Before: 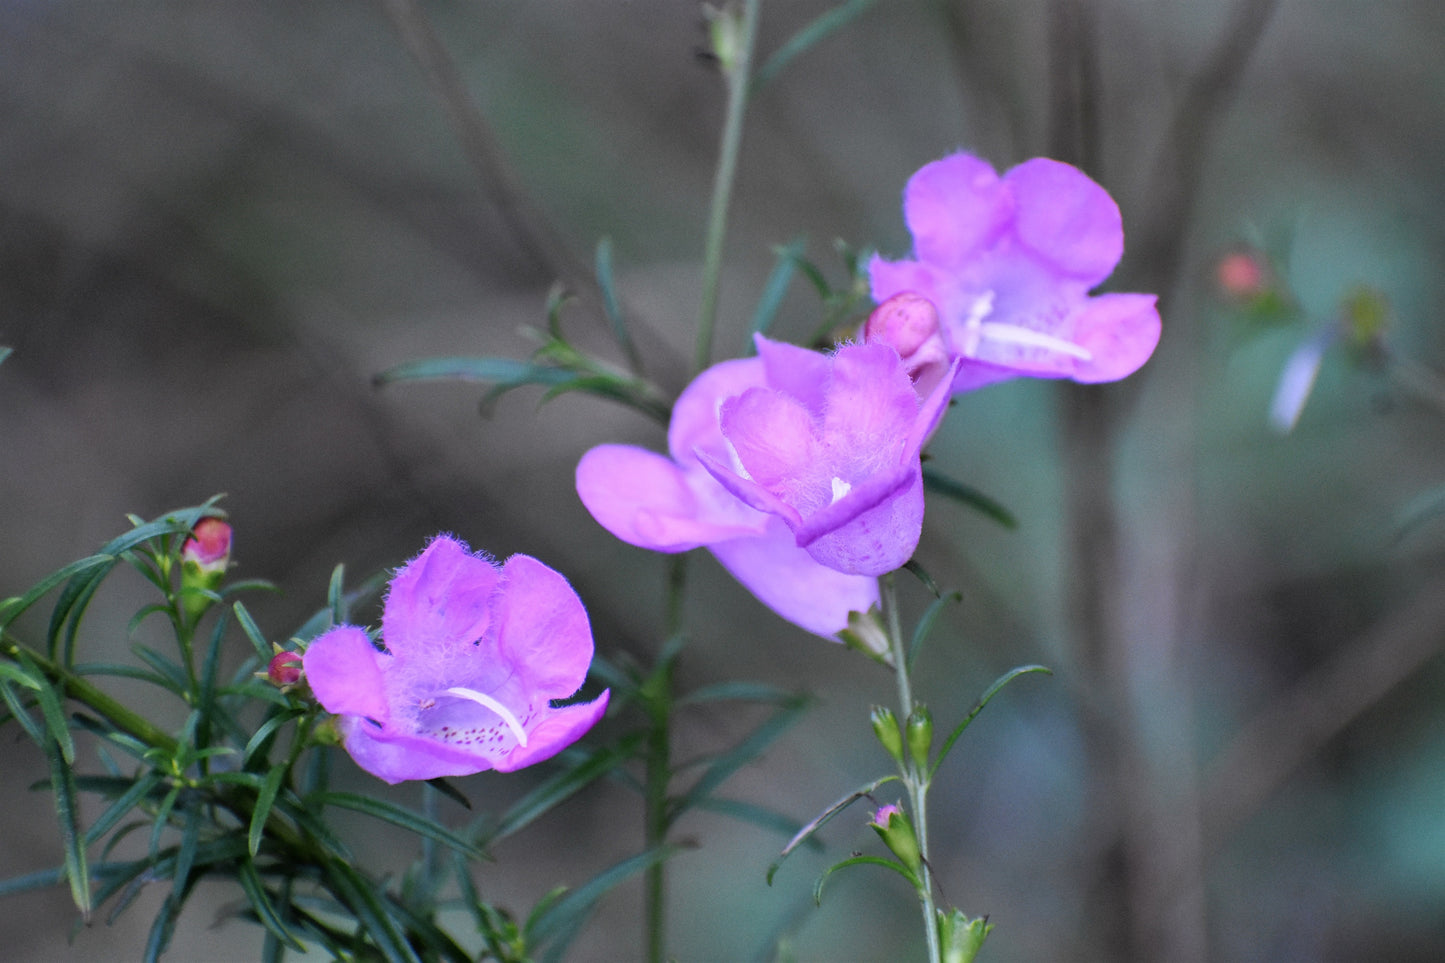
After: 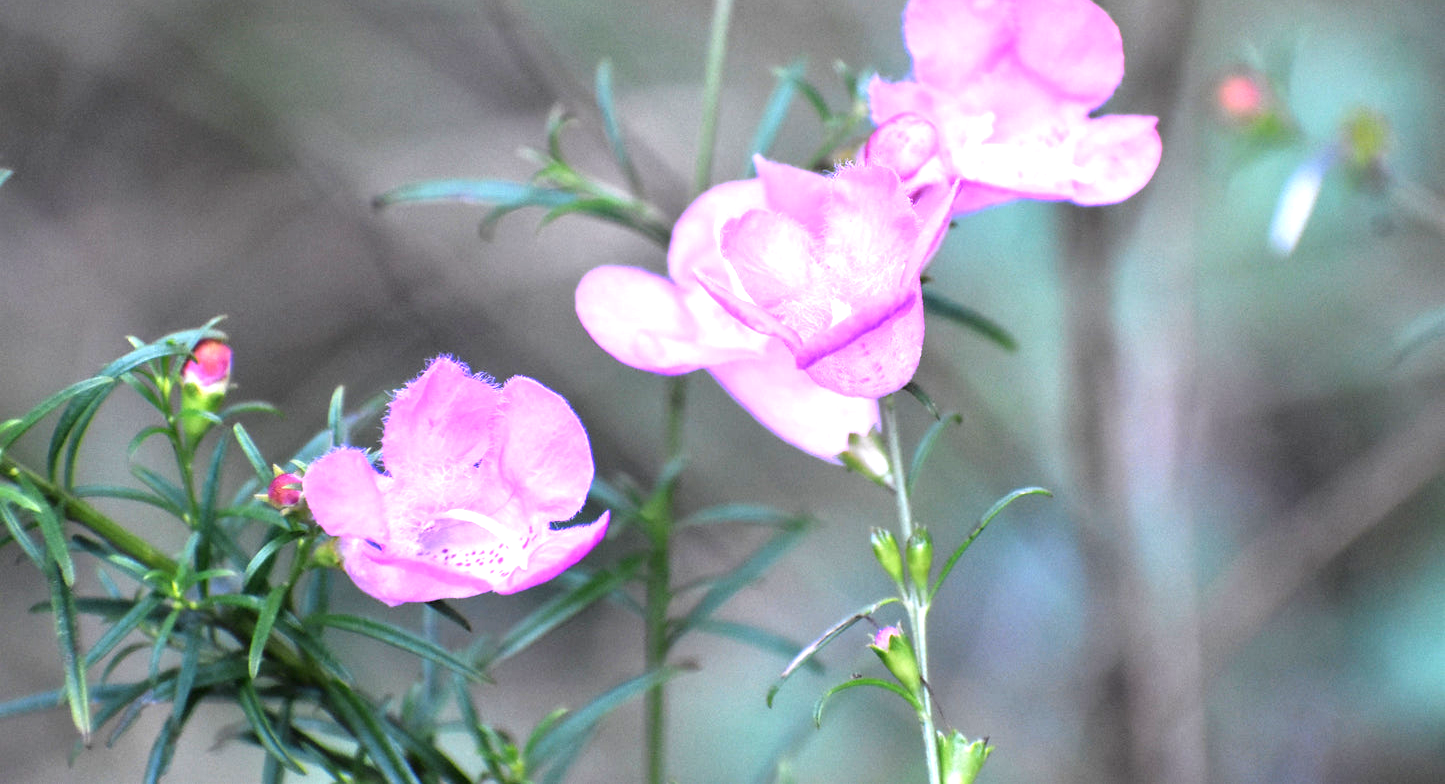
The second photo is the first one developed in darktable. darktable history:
crop and rotate: top 18.513%
exposure: black level correction 0, exposure 1.411 EV, compensate highlight preservation false
